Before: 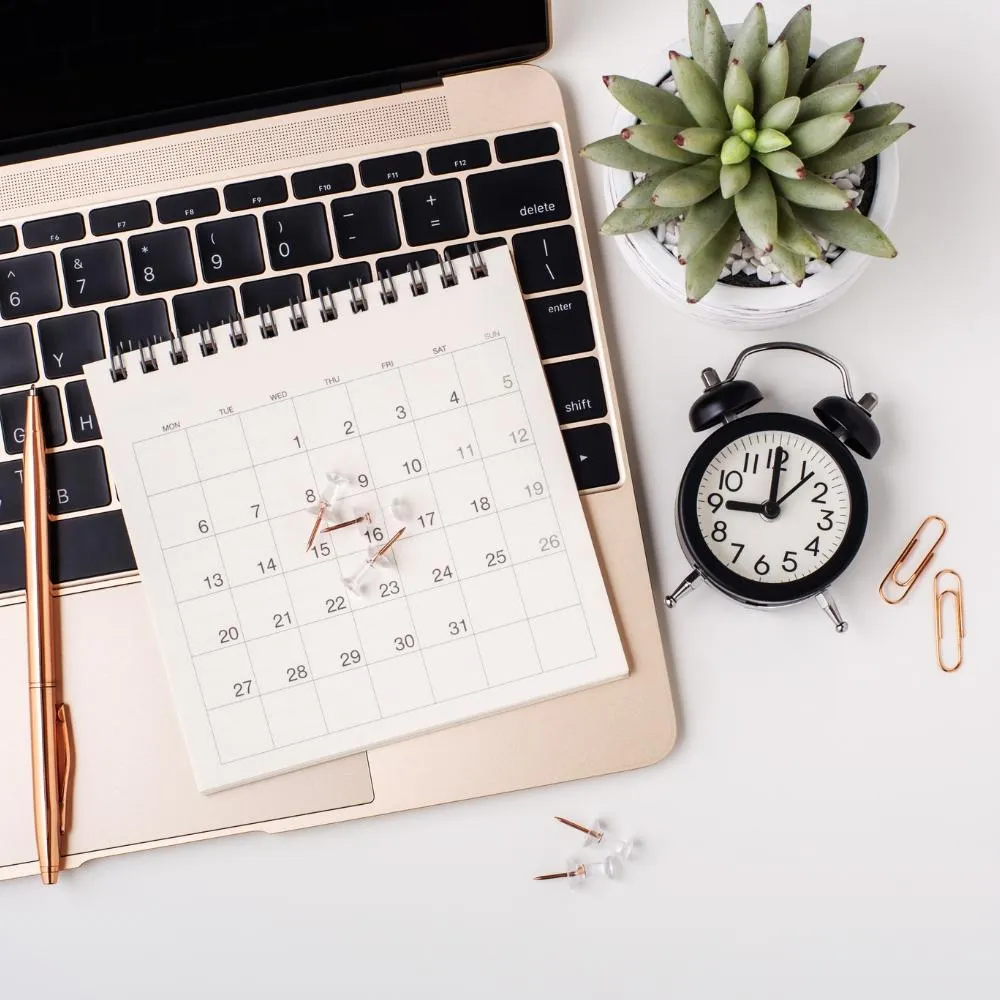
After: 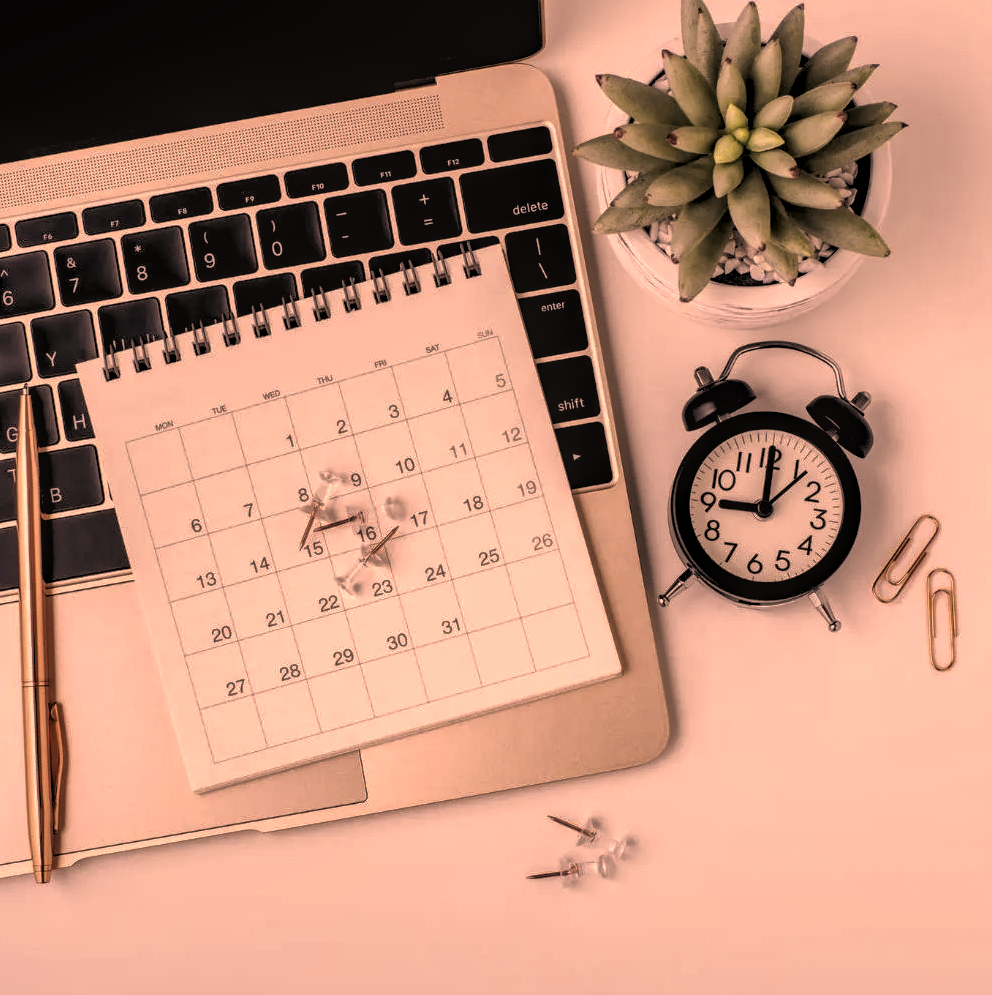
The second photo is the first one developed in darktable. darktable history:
crop and rotate: left 0.774%, top 0.153%, bottom 0.303%
local contrast: on, module defaults
color correction: highlights a* 39.98, highlights b* 39.65, saturation 0.685
levels: levels [0.116, 0.574, 1]
shadows and highlights: on, module defaults
